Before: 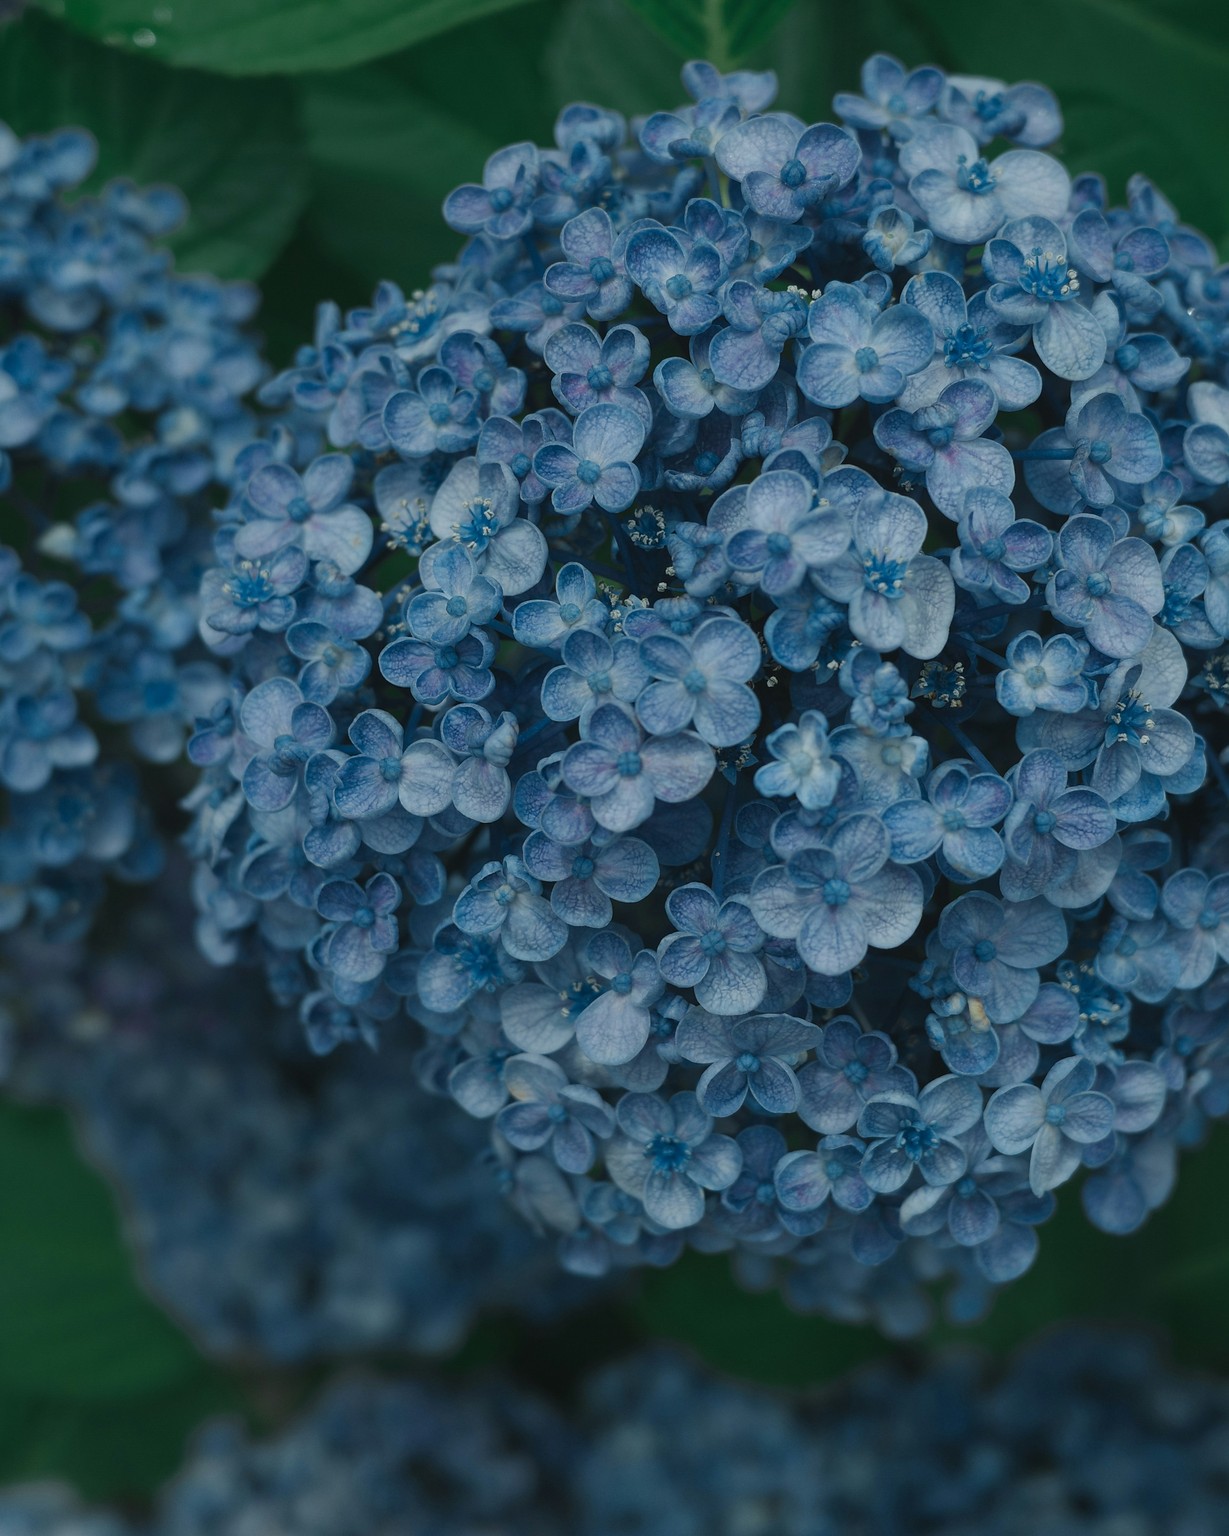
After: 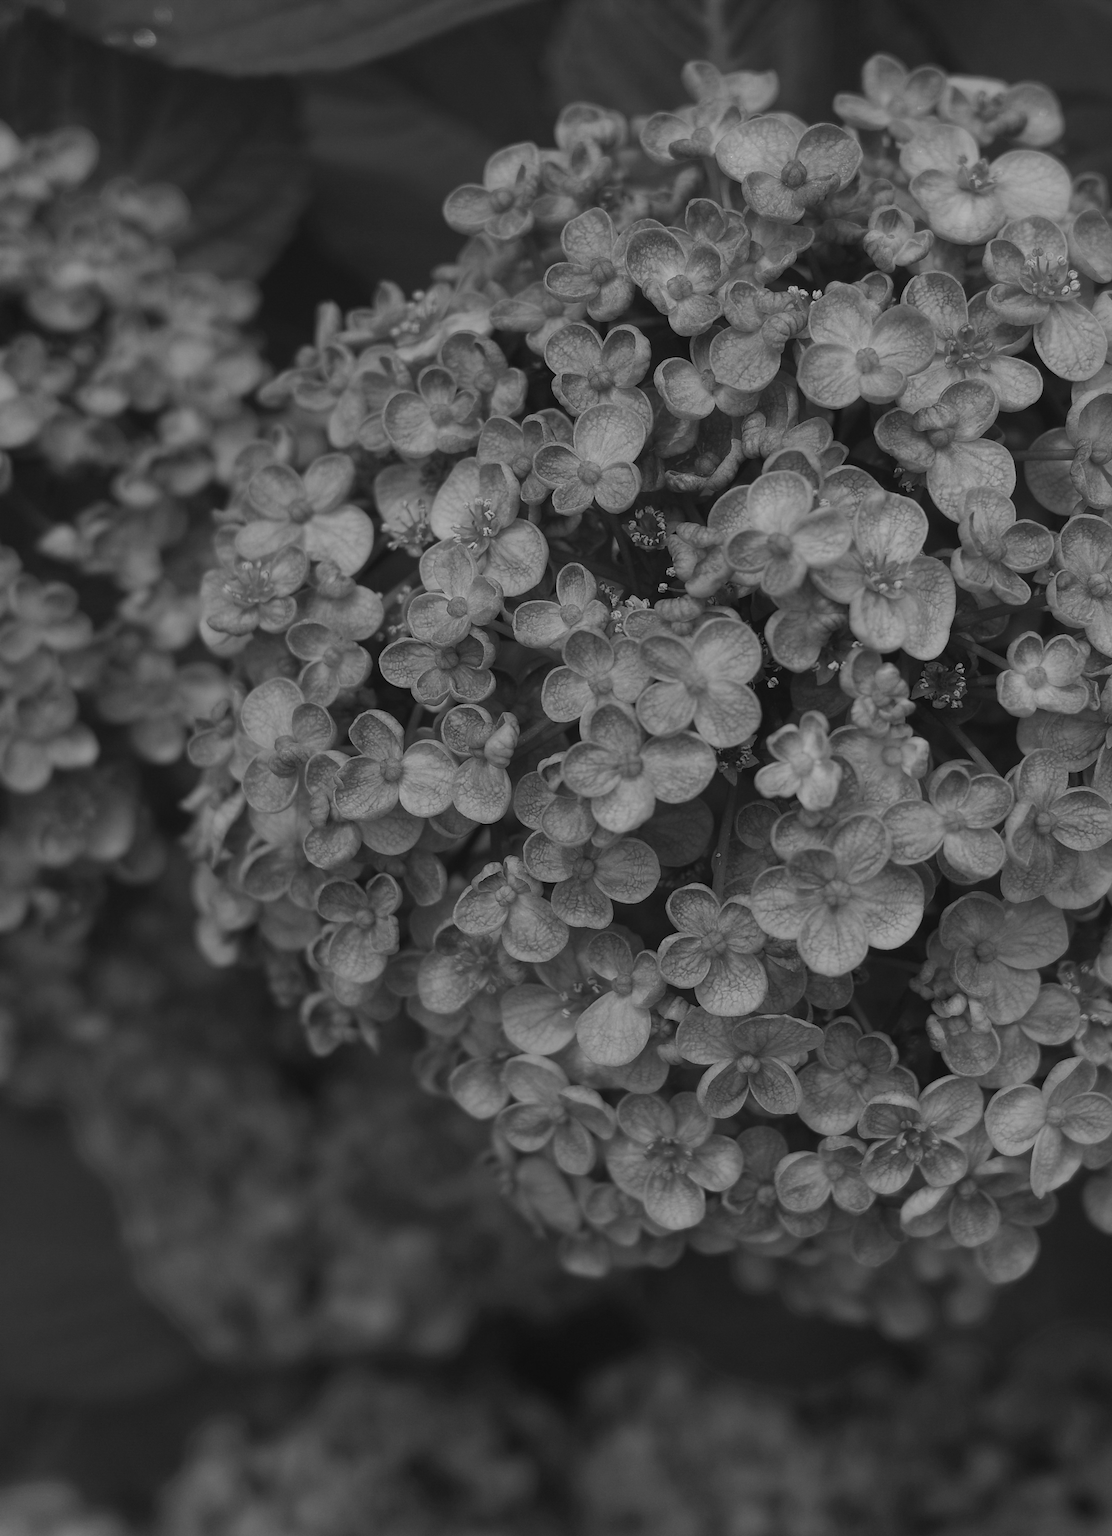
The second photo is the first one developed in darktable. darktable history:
tone equalizer: on, module defaults
crop: right 9.488%, bottom 0.042%
color calibration: output gray [0.31, 0.36, 0.33, 0], gray › normalize channels true, illuminant same as pipeline (D50), adaptation XYZ, x 0.346, y 0.359, temperature 5014.23 K, gamut compression 0.024
color correction: highlights b* -0.056, saturation 0.513
